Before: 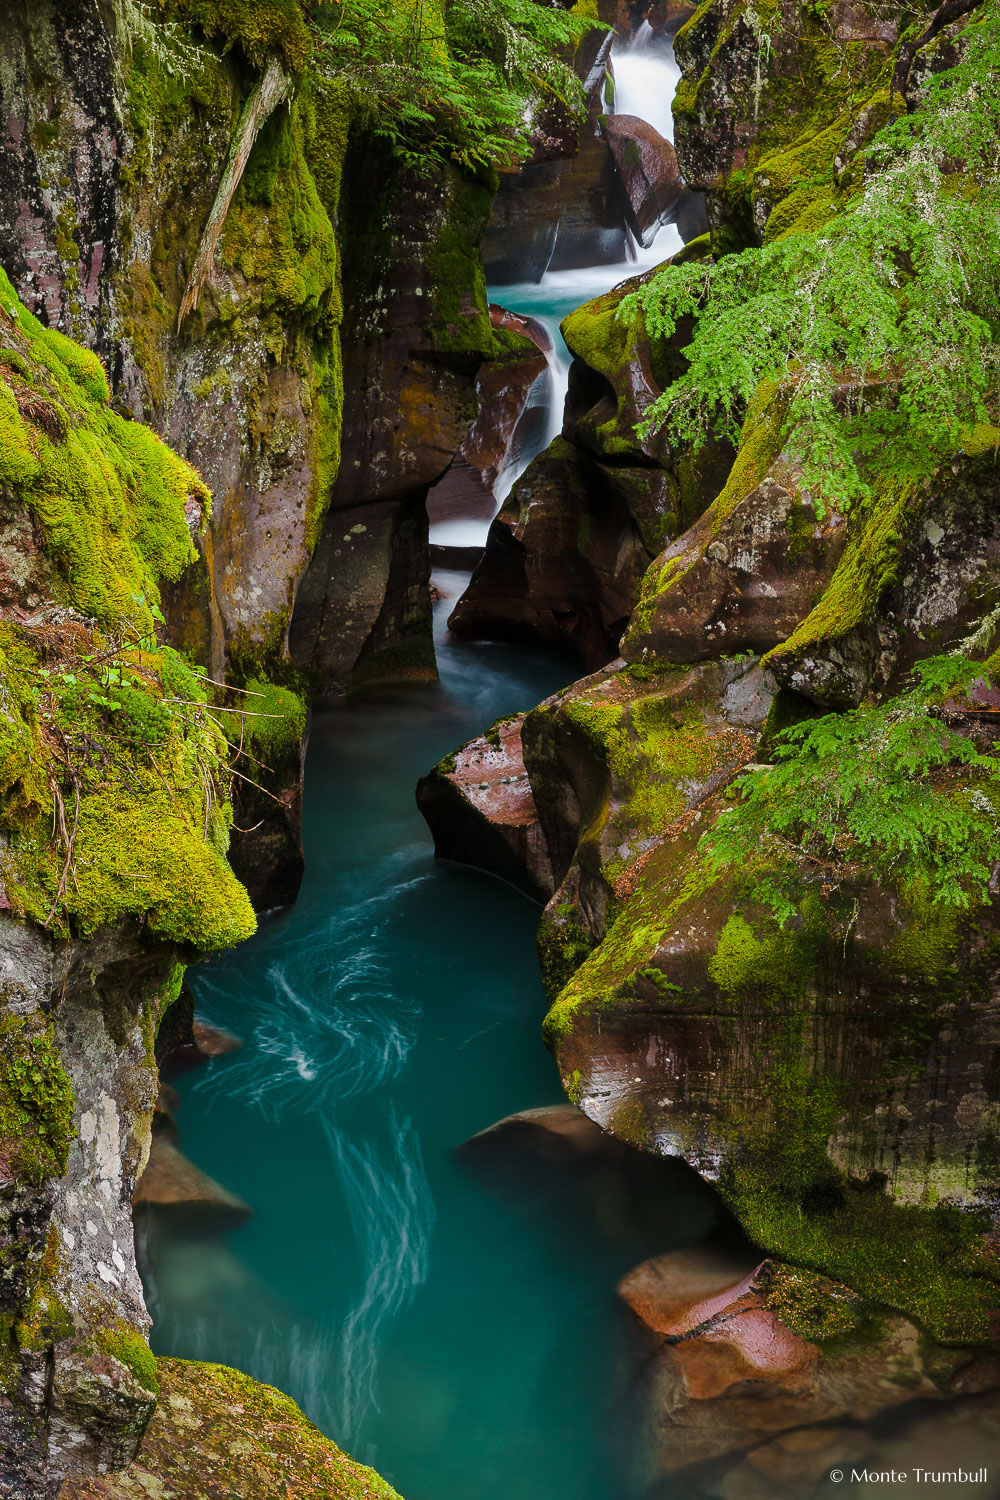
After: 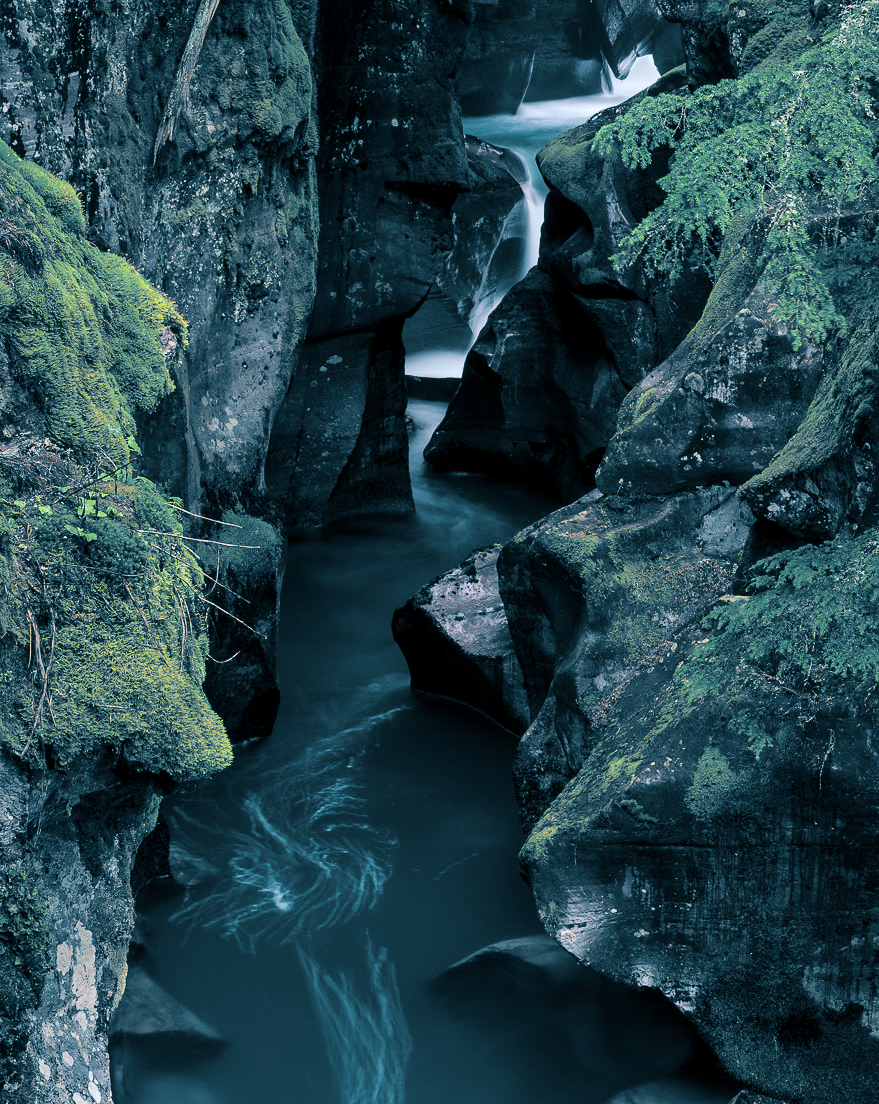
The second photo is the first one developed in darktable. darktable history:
white balance: red 0.976, blue 1.04
crop and rotate: left 2.425%, top 11.305%, right 9.6%, bottom 15.08%
split-toning: shadows › hue 212.4°, balance -70
local contrast: mode bilateral grid, contrast 20, coarseness 50, detail 120%, midtone range 0.2
